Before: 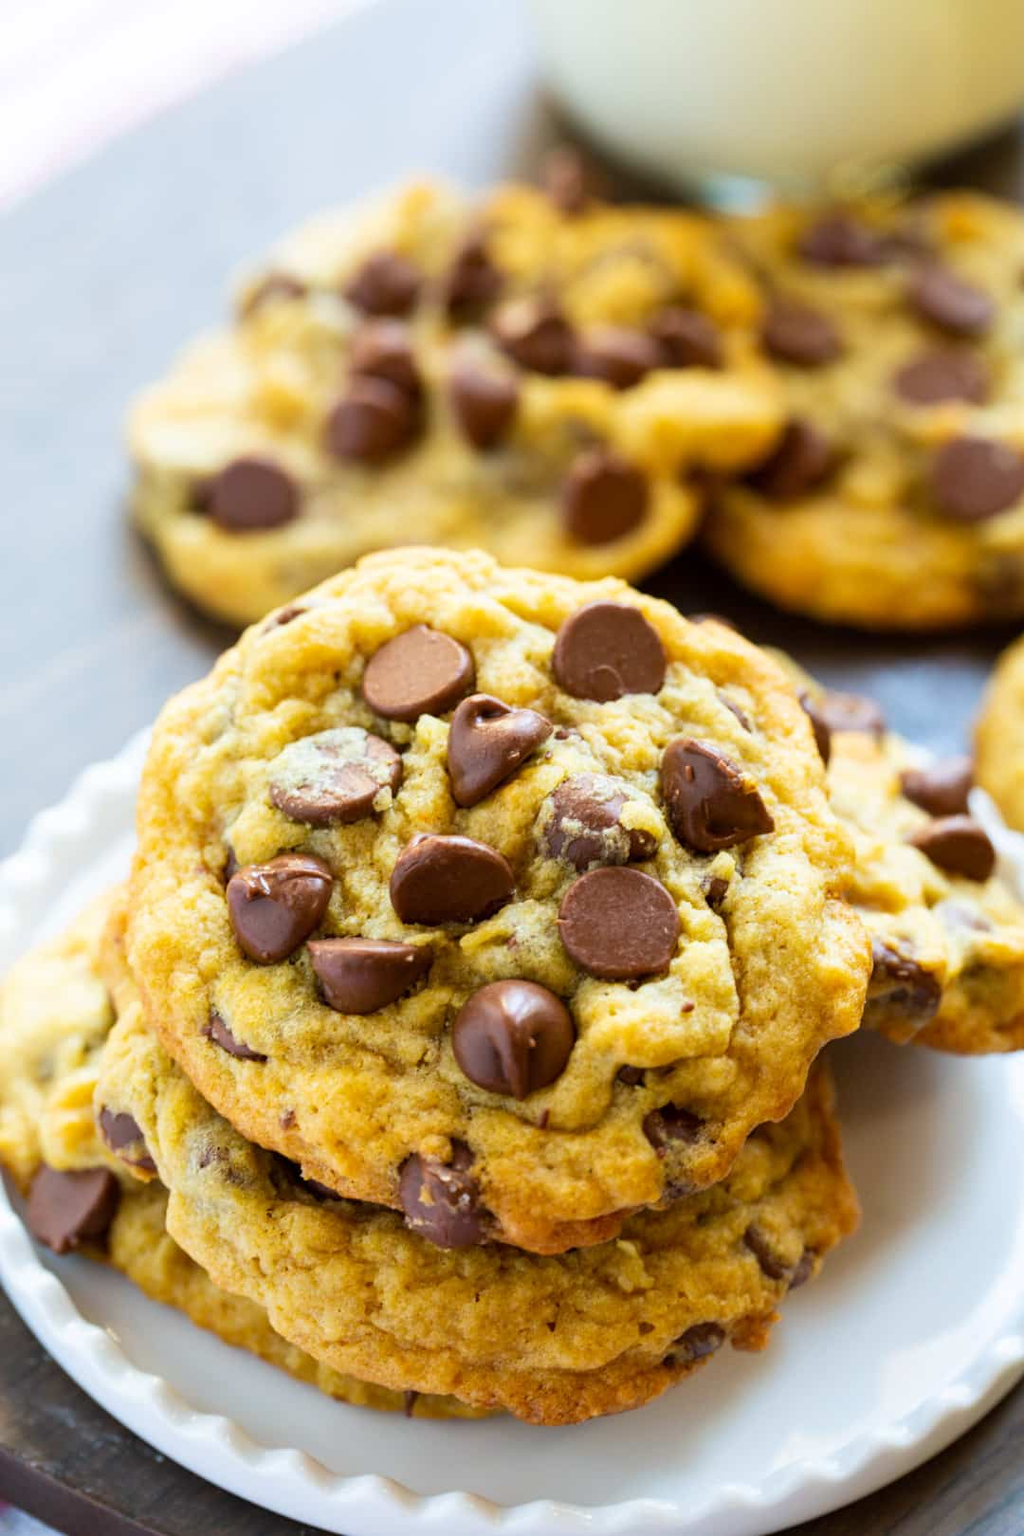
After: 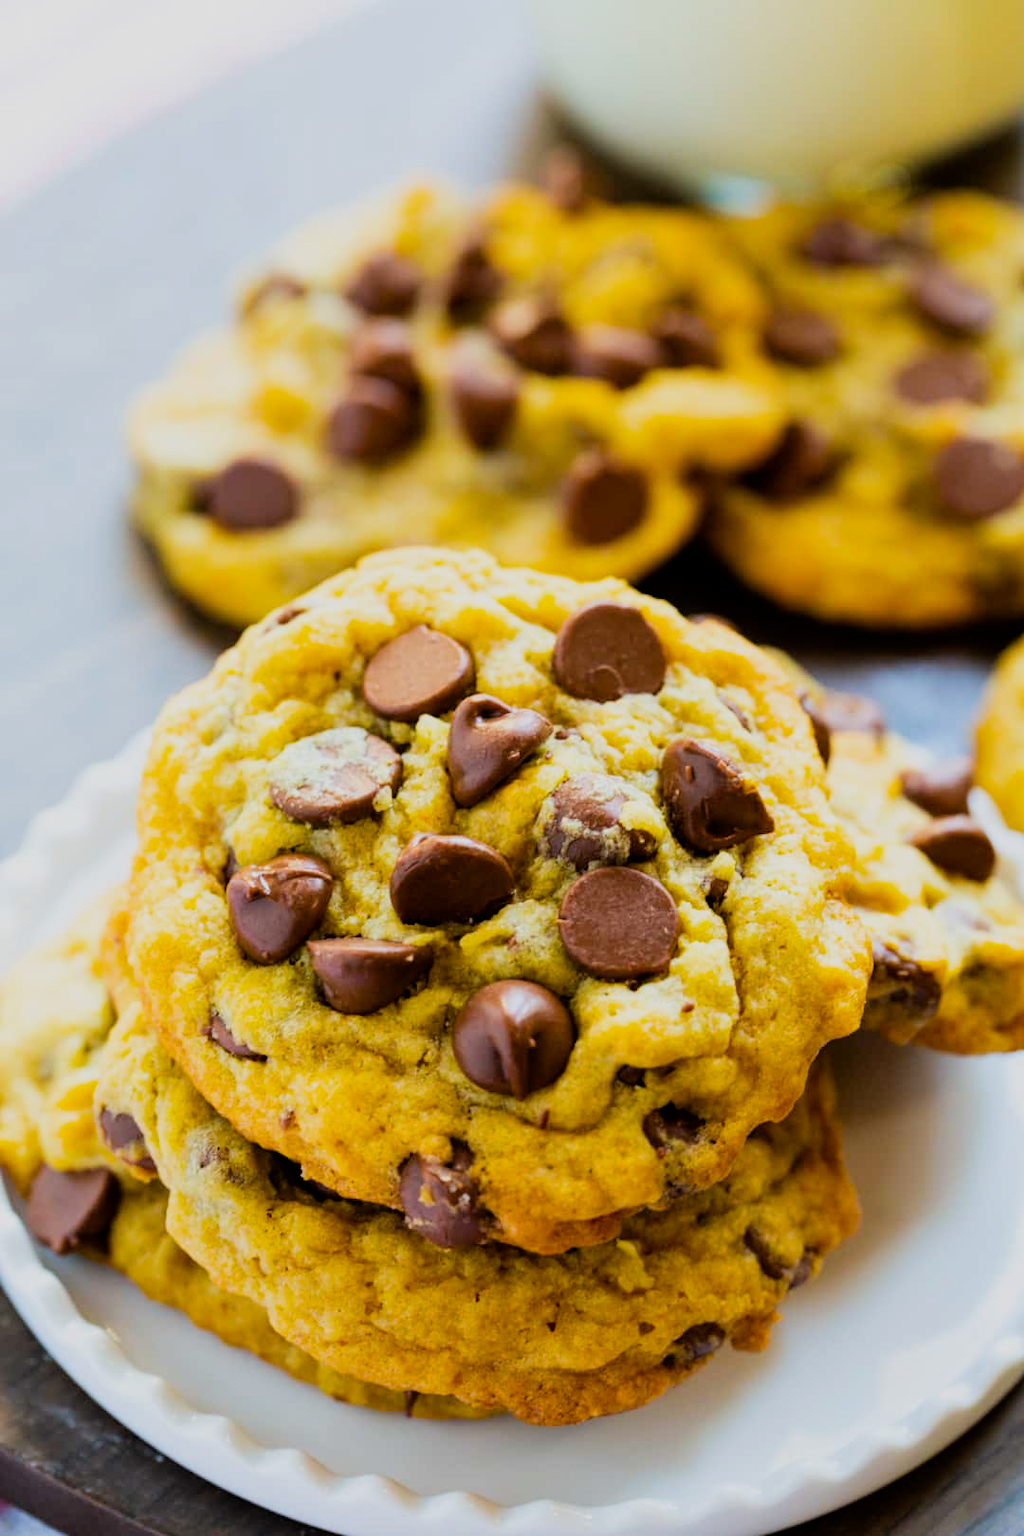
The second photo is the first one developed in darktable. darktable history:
filmic rgb: black relative exposure -7.65 EV, white relative exposure 3.95 EV, hardness 4.02, contrast 1.098, highlights saturation mix -30.47%
color balance rgb: shadows lift › hue 86.65°, perceptual saturation grading › global saturation 19.505%, global vibrance 15.044%
